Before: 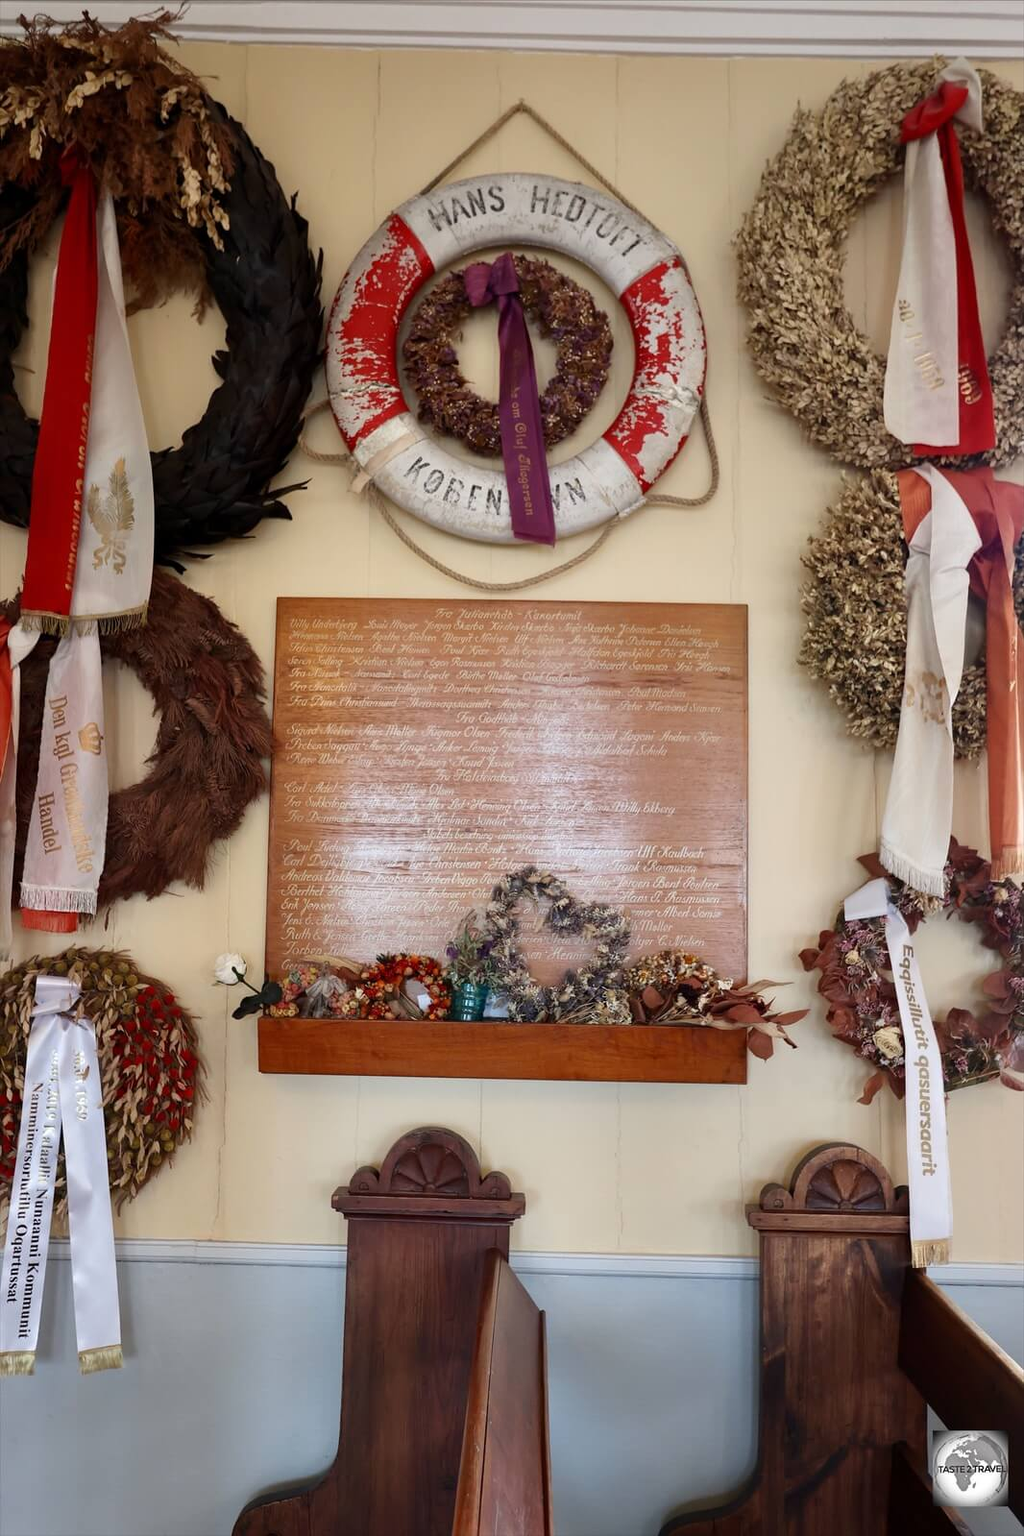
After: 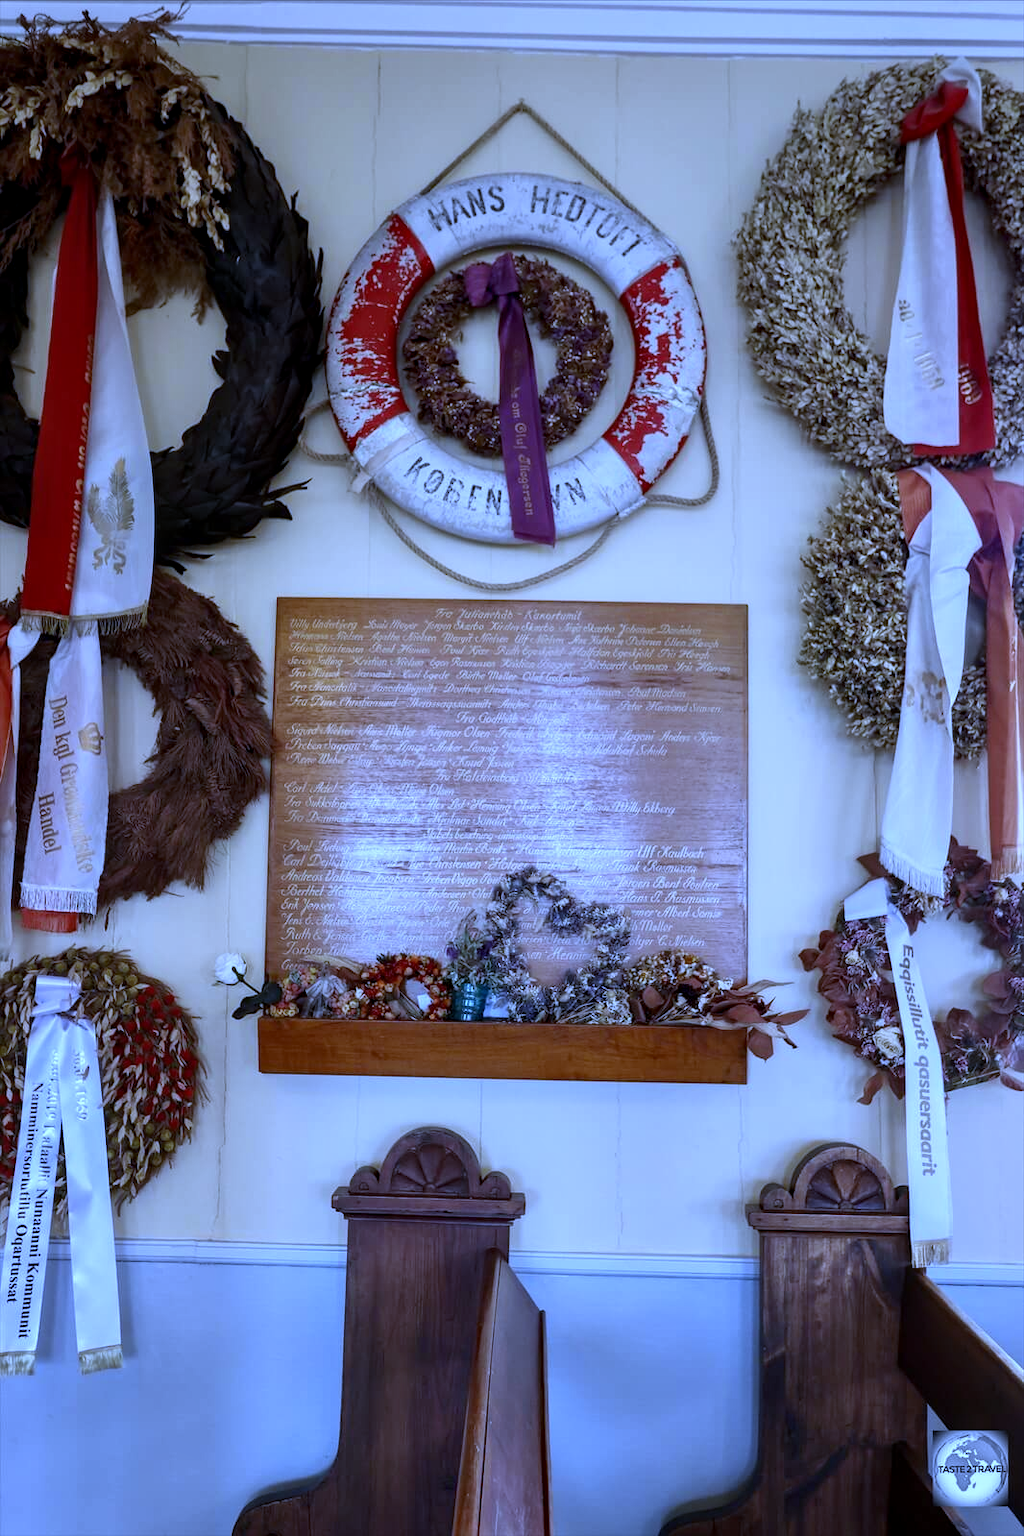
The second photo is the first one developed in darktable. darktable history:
local contrast: on, module defaults
white balance: red 0.766, blue 1.537
